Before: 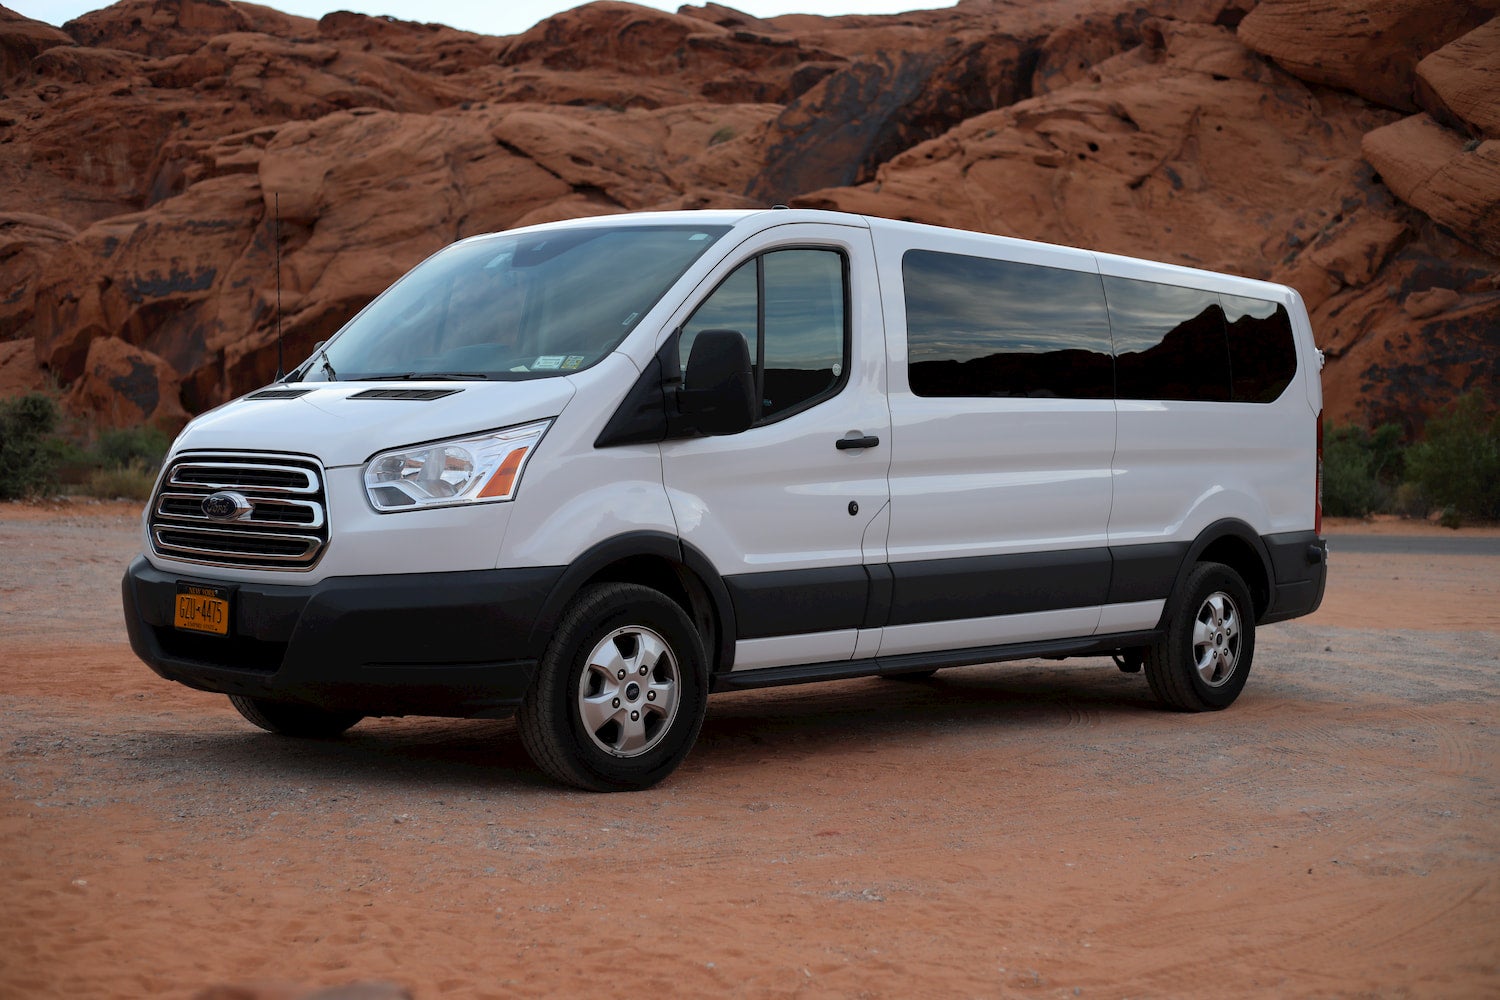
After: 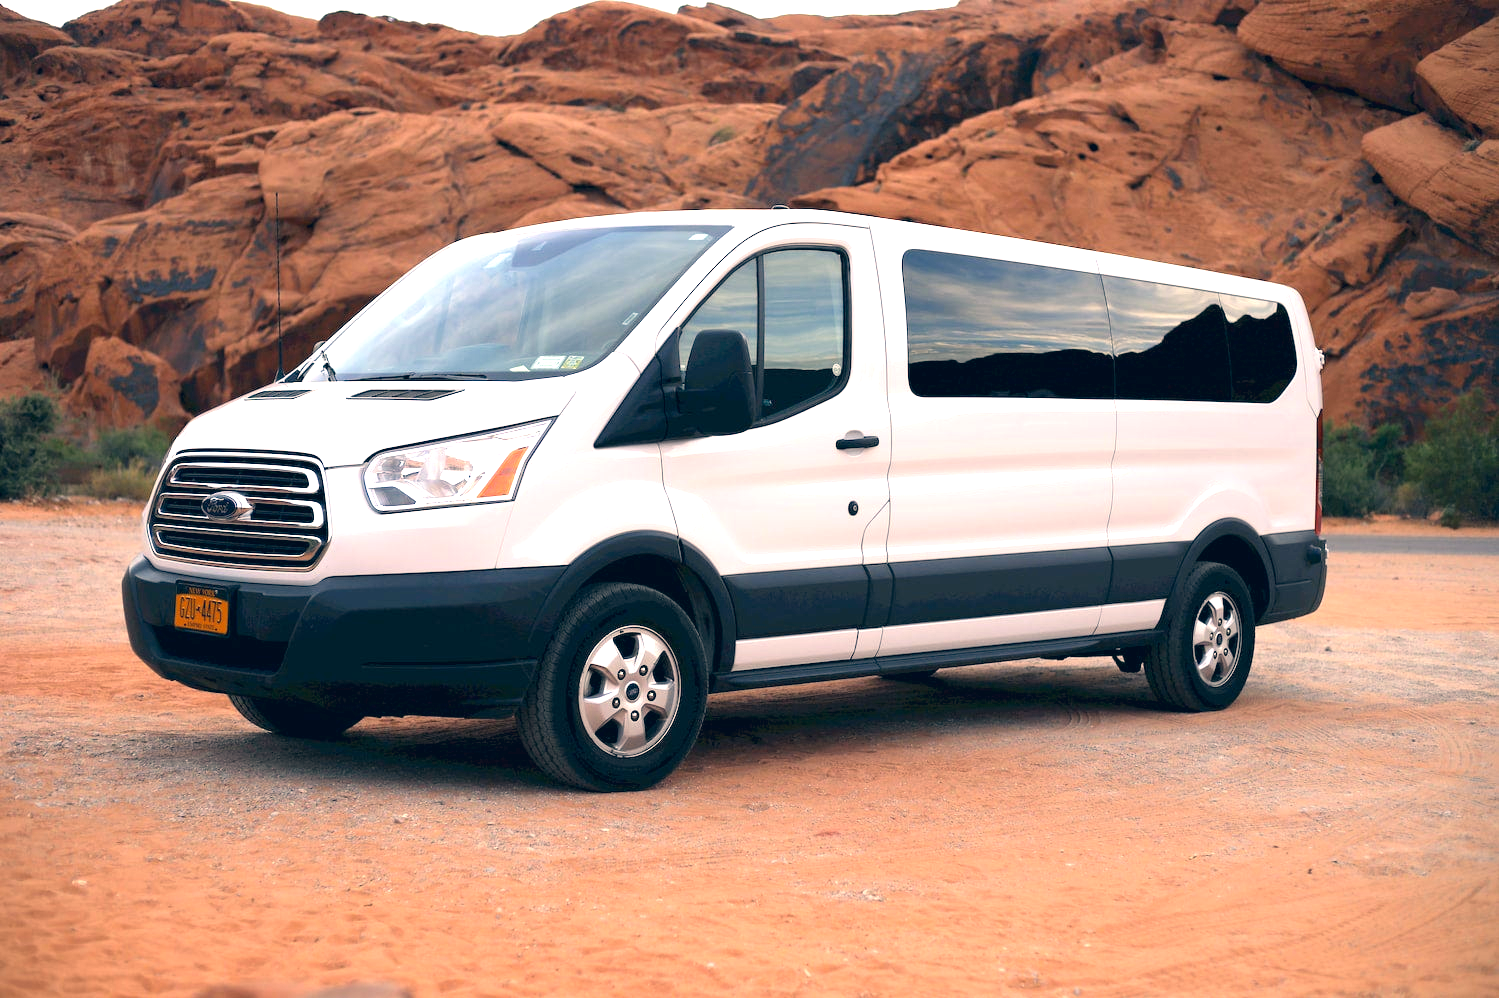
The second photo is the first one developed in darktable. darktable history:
exposure: black level correction 0, exposure 1.482 EV, compensate highlight preservation false
crop: top 0.032%, bottom 0.168%
color correction: highlights a* 10.35, highlights b* 14.34, shadows a* -10.33, shadows b* -15.07
